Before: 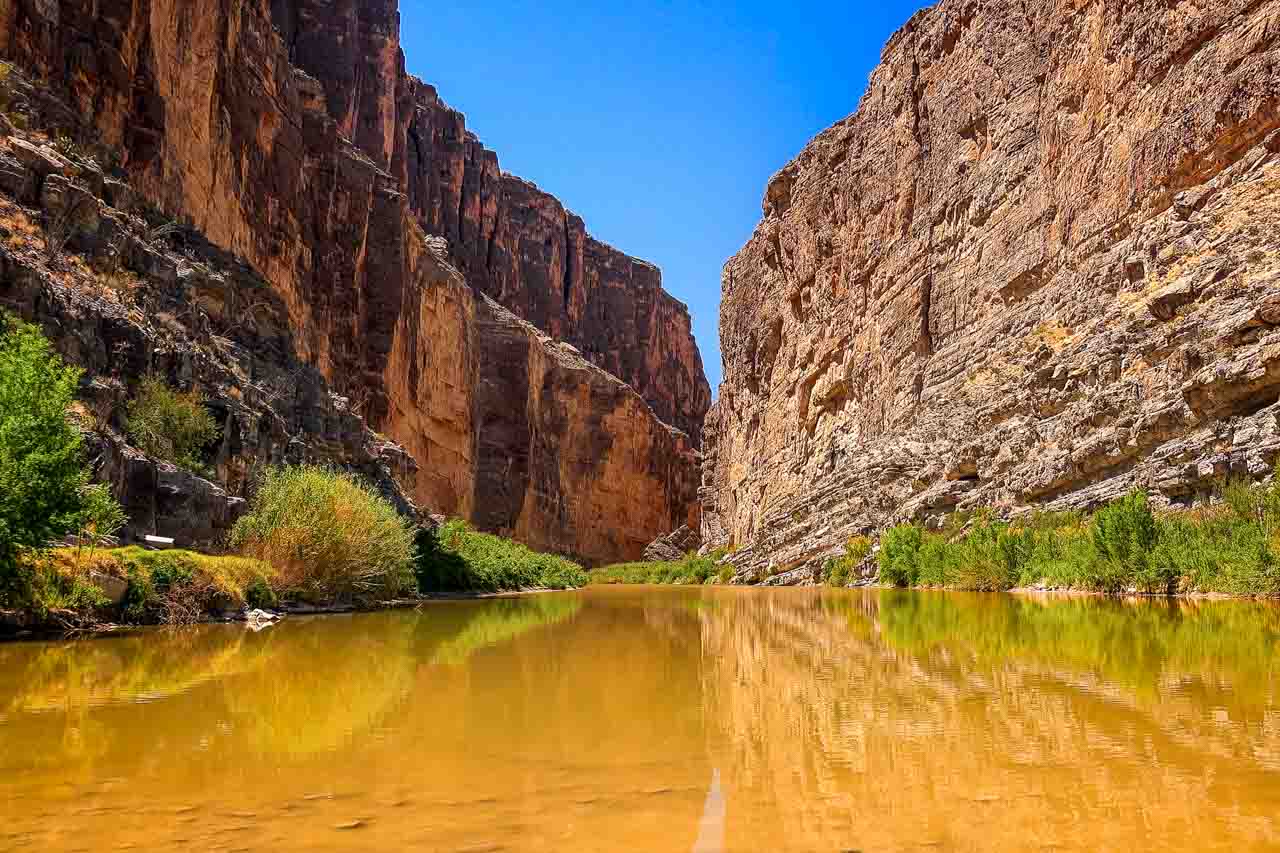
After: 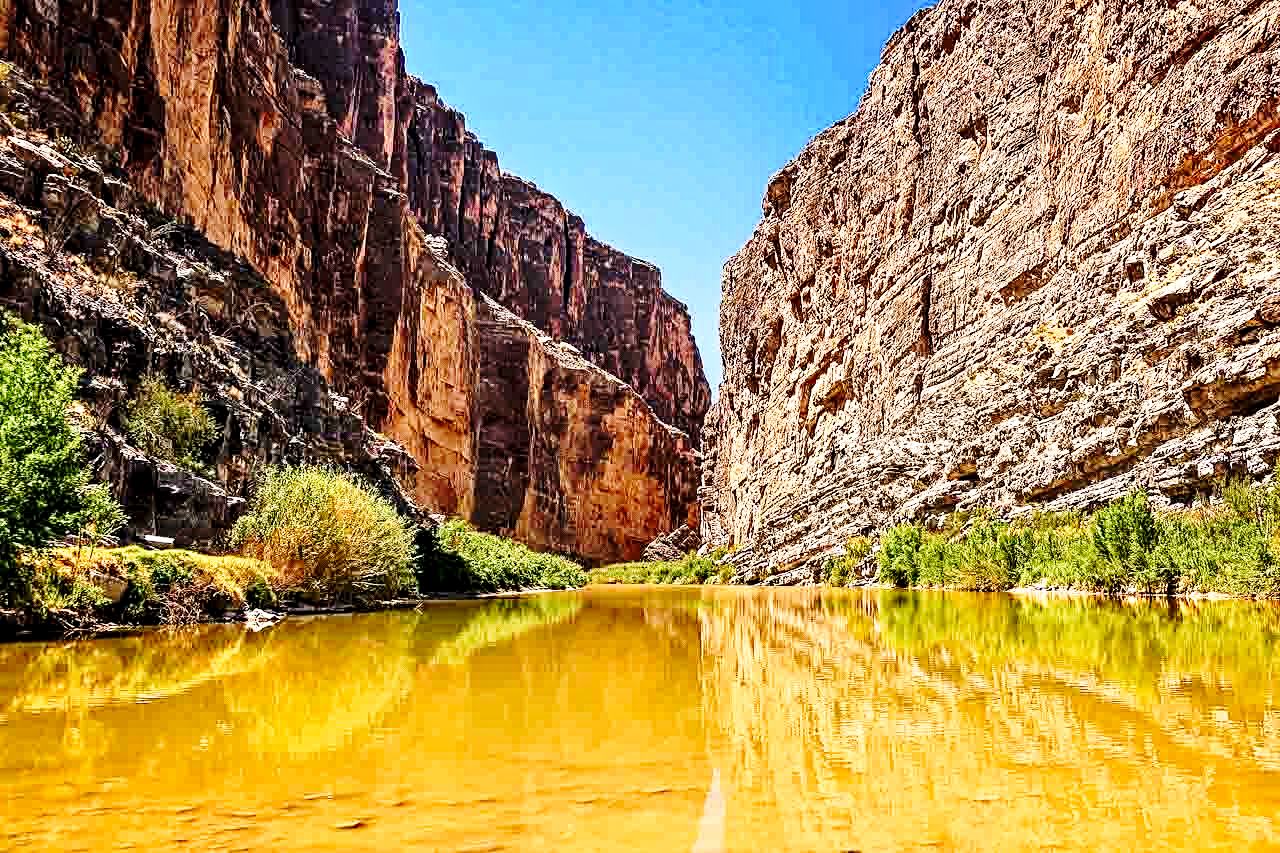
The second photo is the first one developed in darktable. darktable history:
base curve: curves: ch0 [(0, 0) (0.028, 0.03) (0.121, 0.232) (0.46, 0.748) (0.859, 0.968) (1, 1)], preserve colors none
contrast equalizer: octaves 7, y [[0.5, 0.542, 0.583, 0.625, 0.667, 0.708], [0.5 ×6], [0.5 ×6], [0 ×6], [0 ×6]]
